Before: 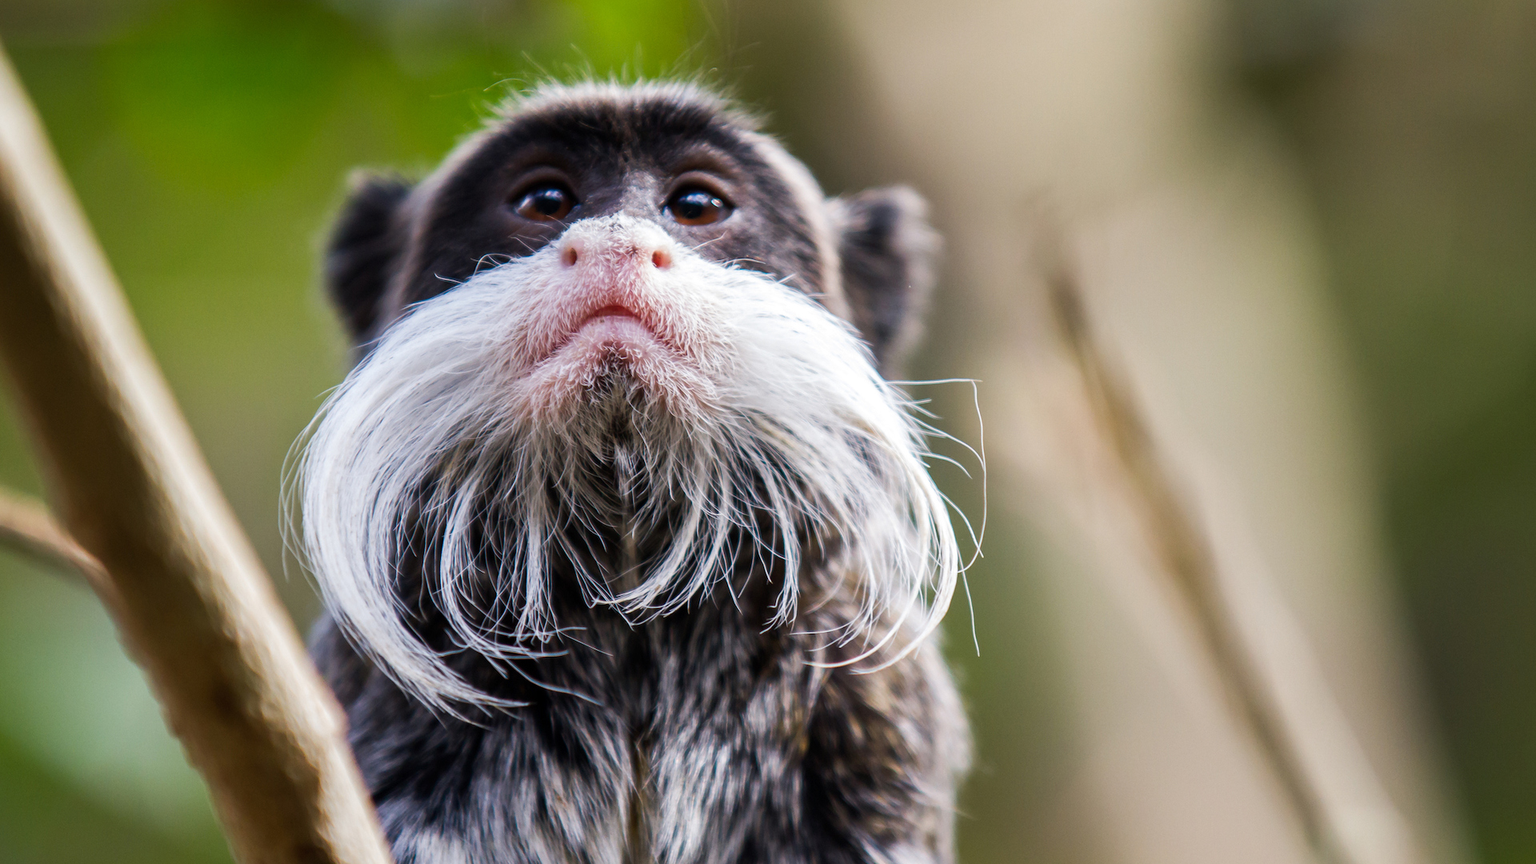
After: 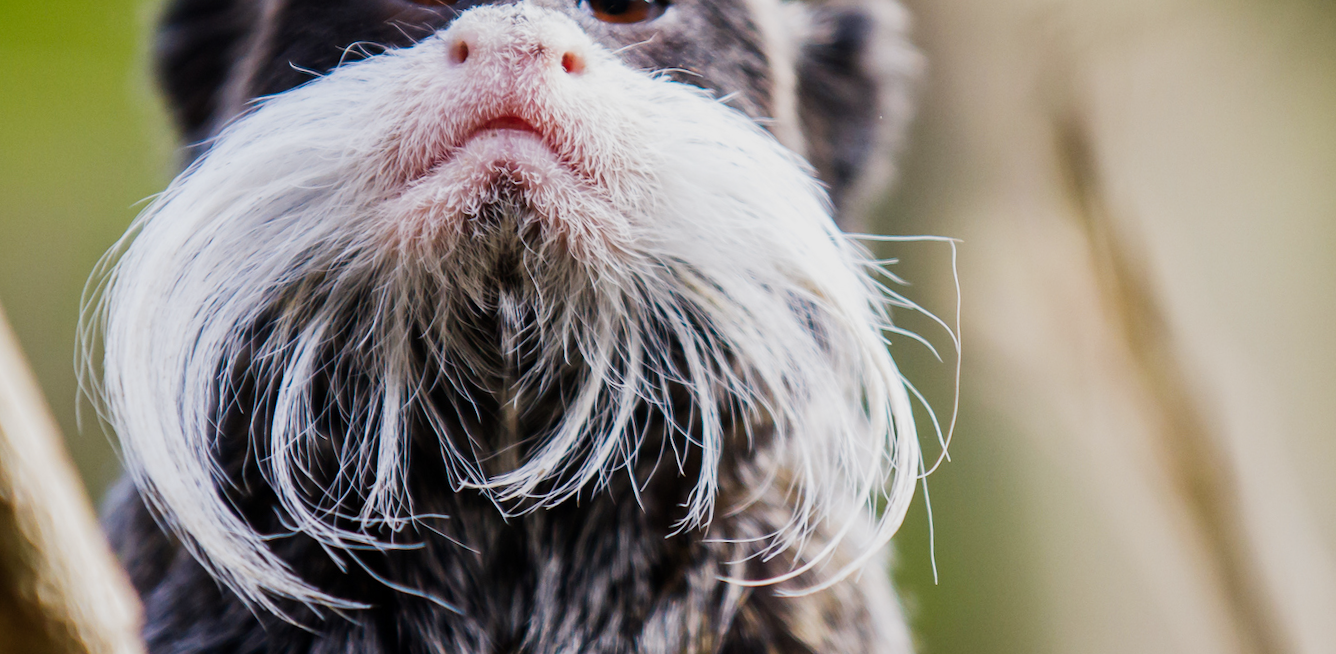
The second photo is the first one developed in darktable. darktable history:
tone curve: curves: ch0 [(0, 0) (0.091, 0.066) (0.184, 0.16) (0.491, 0.519) (0.748, 0.765) (1, 0.919)]; ch1 [(0, 0) (0.179, 0.173) (0.322, 0.32) (0.424, 0.424) (0.502, 0.504) (0.56, 0.575) (0.631, 0.675) (0.777, 0.806) (1, 1)]; ch2 [(0, 0) (0.434, 0.447) (0.485, 0.495) (0.524, 0.563) (0.676, 0.691) (1, 1)], preserve colors none
crop and rotate: angle -3.8°, left 9.844%, top 20.422%, right 12.506%, bottom 12.026%
color zones: curves: ch0 [(0.068, 0.464) (0.25, 0.5) (0.48, 0.508) (0.75, 0.536) (0.886, 0.476) (0.967, 0.456)]; ch1 [(0.066, 0.456) (0.25, 0.5) (0.616, 0.508) (0.746, 0.56) (0.934, 0.444)]
